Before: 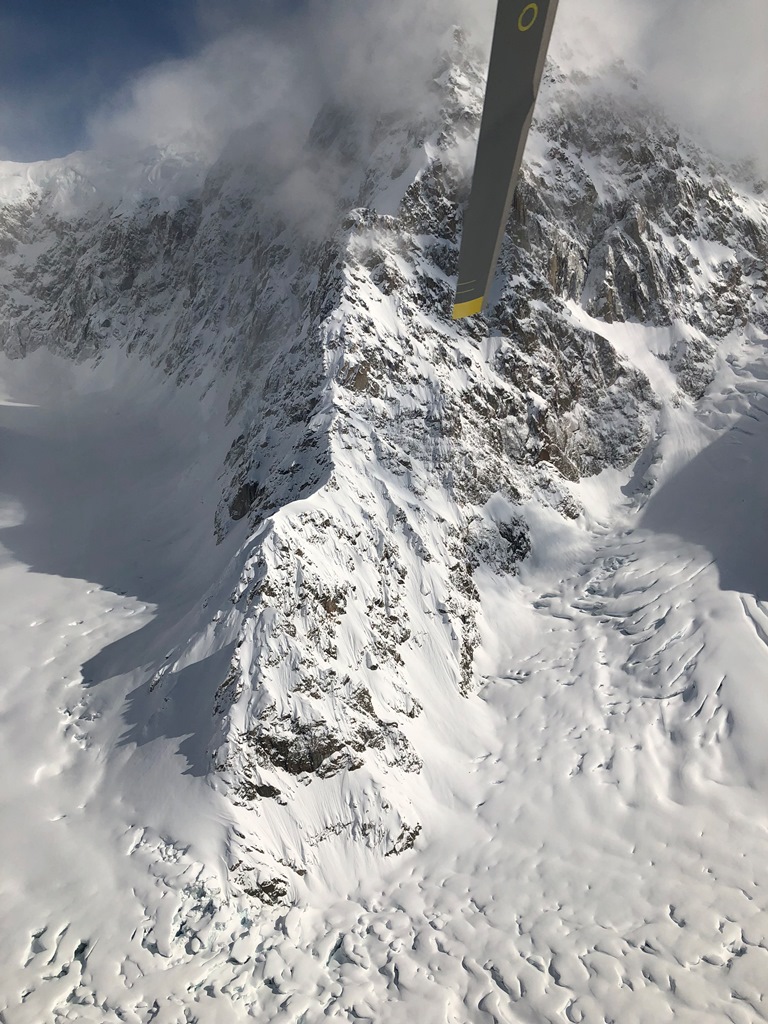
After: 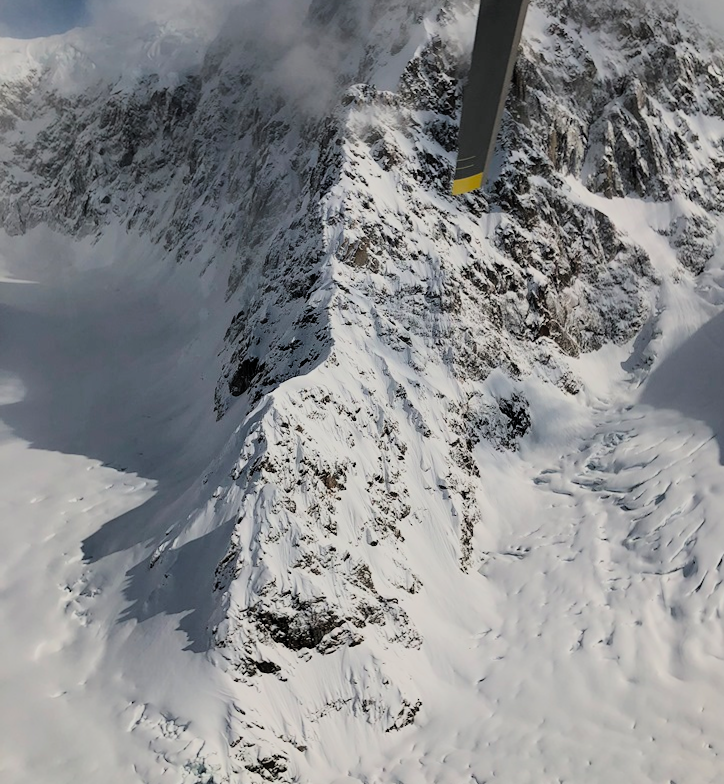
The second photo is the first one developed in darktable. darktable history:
crop and rotate: angle 0.088°, top 12.061%, right 5.514%, bottom 11.135%
filmic rgb: black relative exposure -4.25 EV, white relative exposure 5.15 EV, threshold 5.99 EV, hardness 2.07, contrast 1.172, color science v6 (2022), enable highlight reconstruction true
